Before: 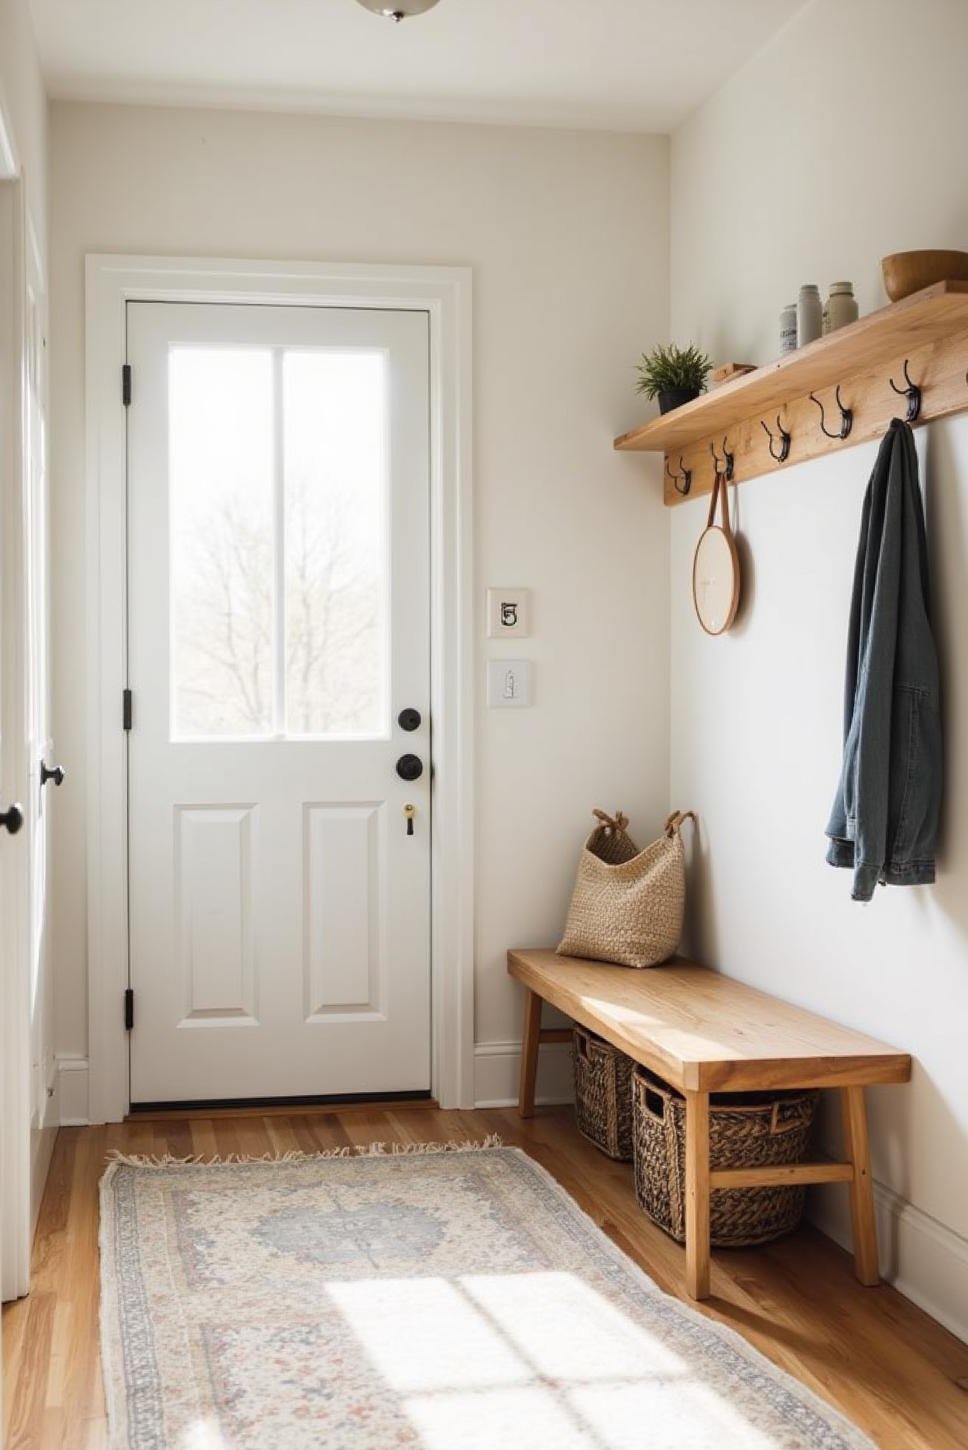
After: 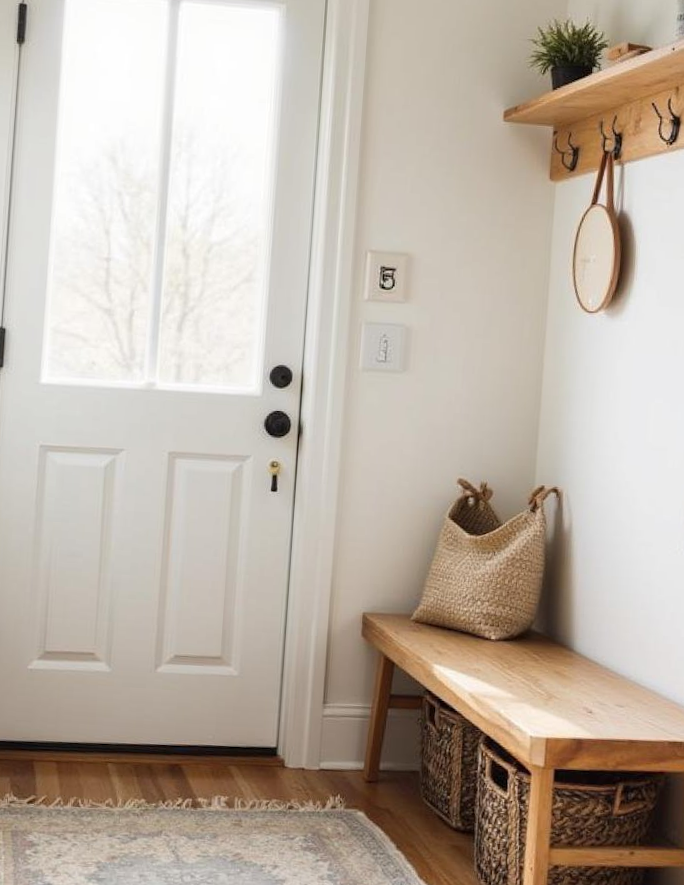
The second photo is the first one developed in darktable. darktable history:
crop and rotate: angle -3.91°, left 9.754%, top 20.674%, right 12.484%, bottom 12.156%
